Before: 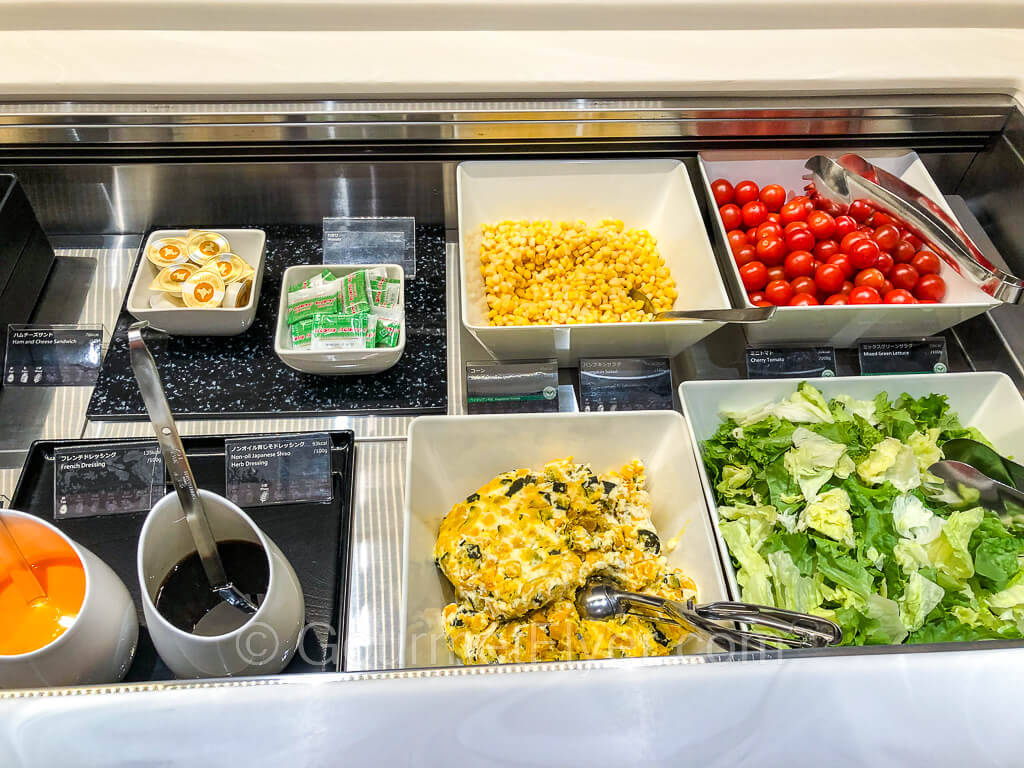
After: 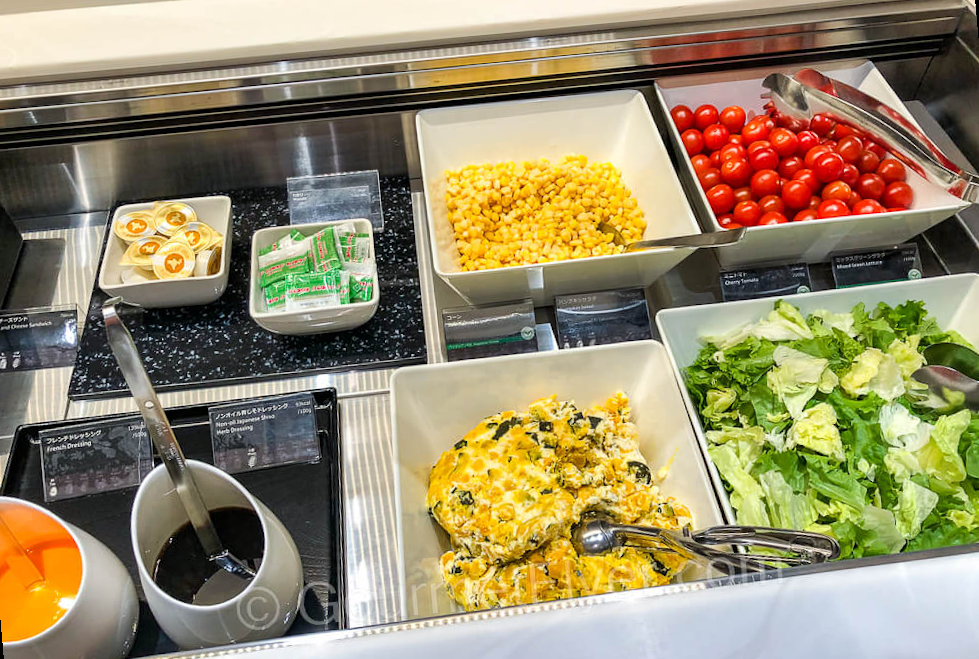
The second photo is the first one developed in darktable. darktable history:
crop: top 1.049%, right 0.001%
rotate and perspective: rotation -5°, crop left 0.05, crop right 0.952, crop top 0.11, crop bottom 0.89
